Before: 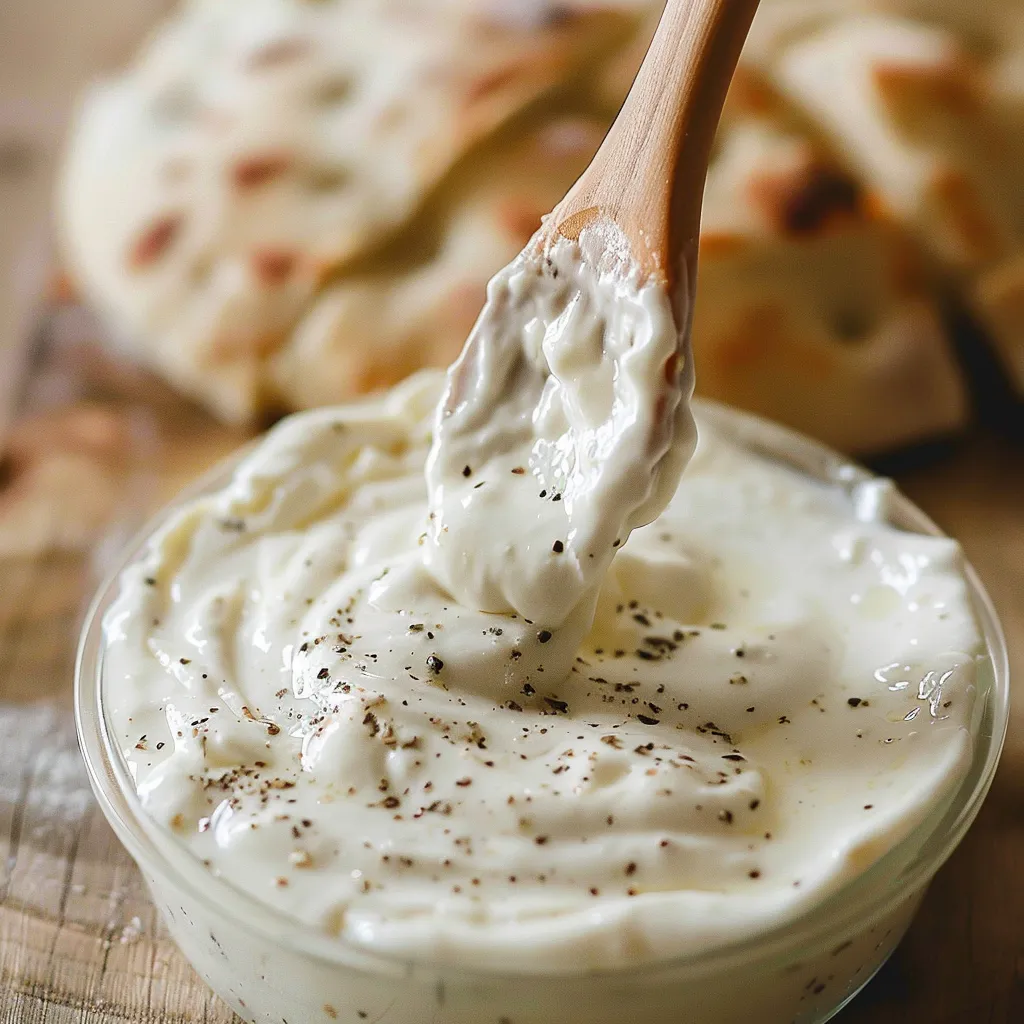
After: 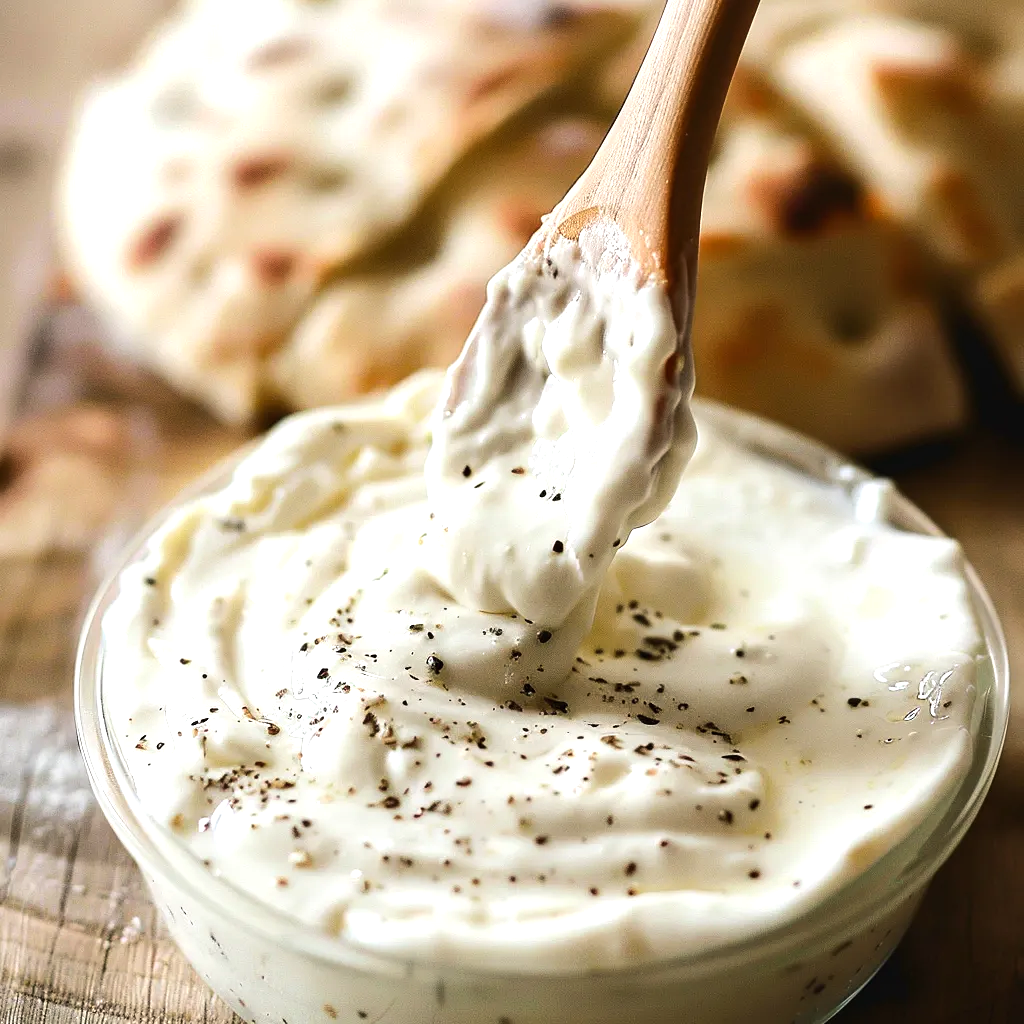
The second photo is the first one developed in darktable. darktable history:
exposure: black level correction 0.001, compensate highlight preservation false
tone equalizer: -8 EV -0.75 EV, -7 EV -0.7 EV, -6 EV -0.6 EV, -5 EV -0.4 EV, -3 EV 0.4 EV, -2 EV 0.6 EV, -1 EV 0.7 EV, +0 EV 0.75 EV, edges refinement/feathering 500, mask exposure compensation -1.57 EV, preserve details no
